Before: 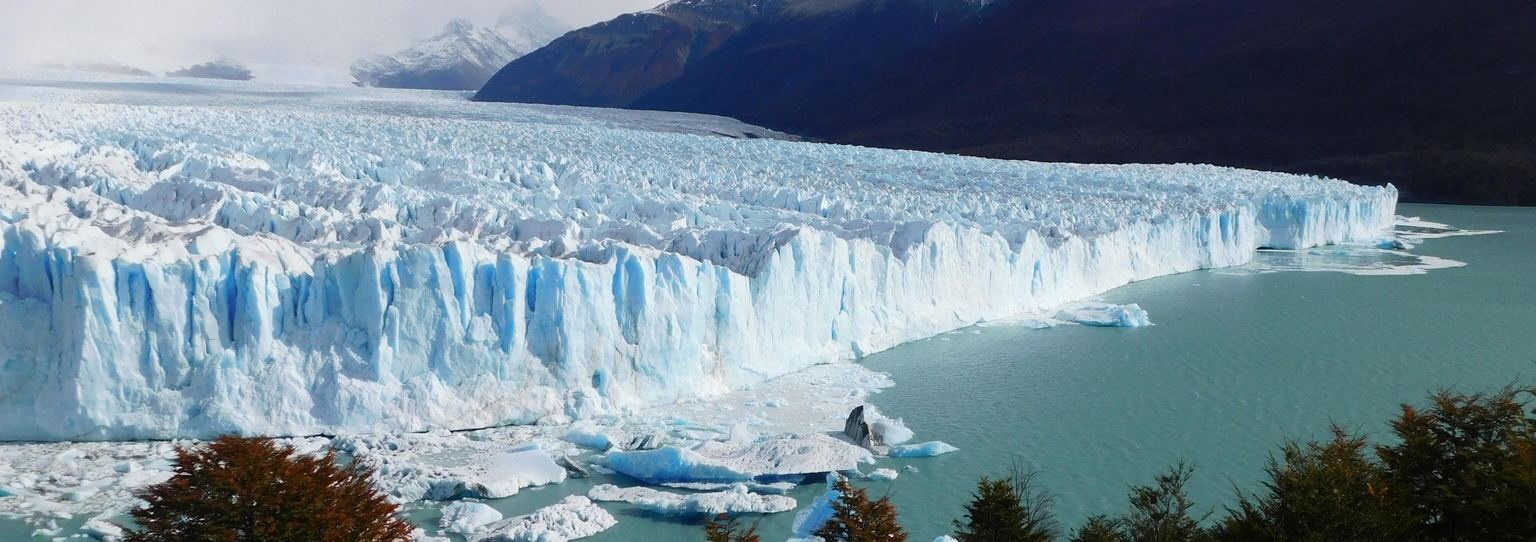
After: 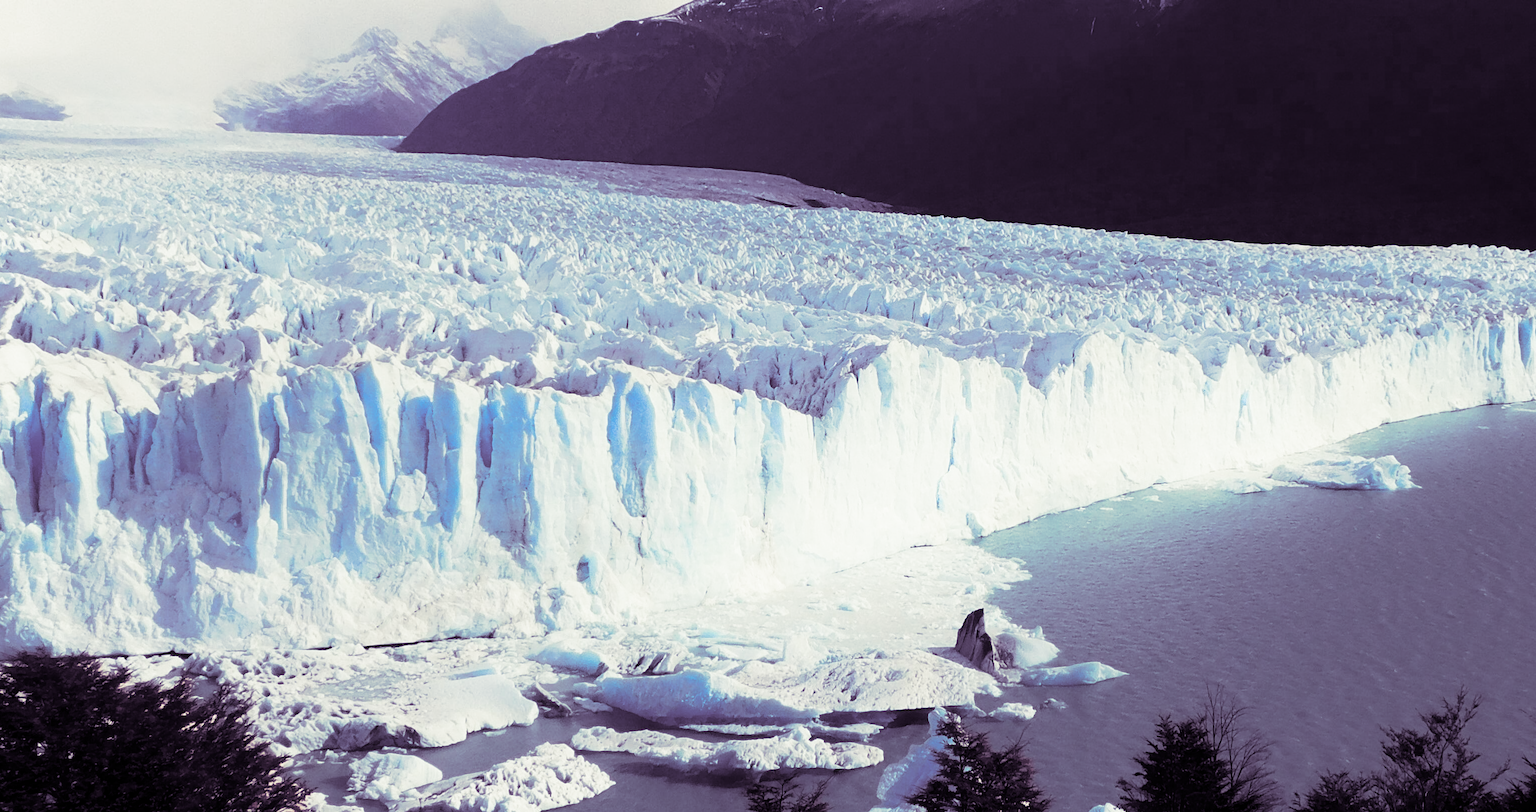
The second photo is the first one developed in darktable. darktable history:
crop and rotate: left 13.537%, right 19.796%
shadows and highlights: shadows -62.32, white point adjustment -5.22, highlights 61.59
split-toning: shadows › hue 266.4°, shadows › saturation 0.4, highlights › hue 61.2°, highlights › saturation 0.3, compress 0%
